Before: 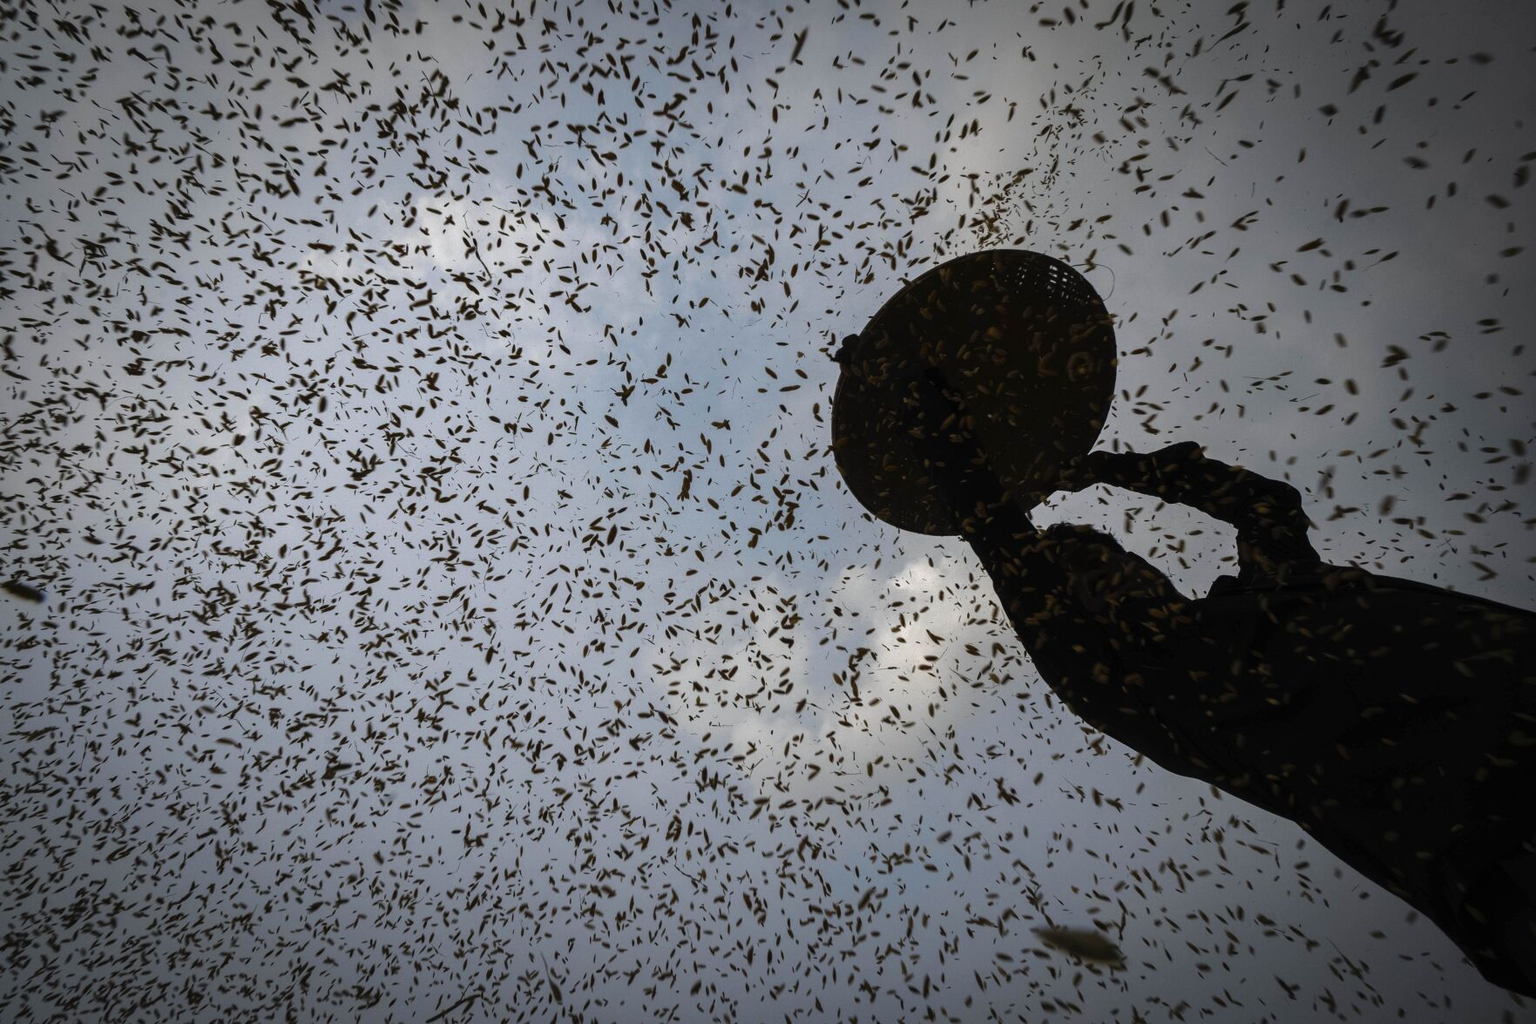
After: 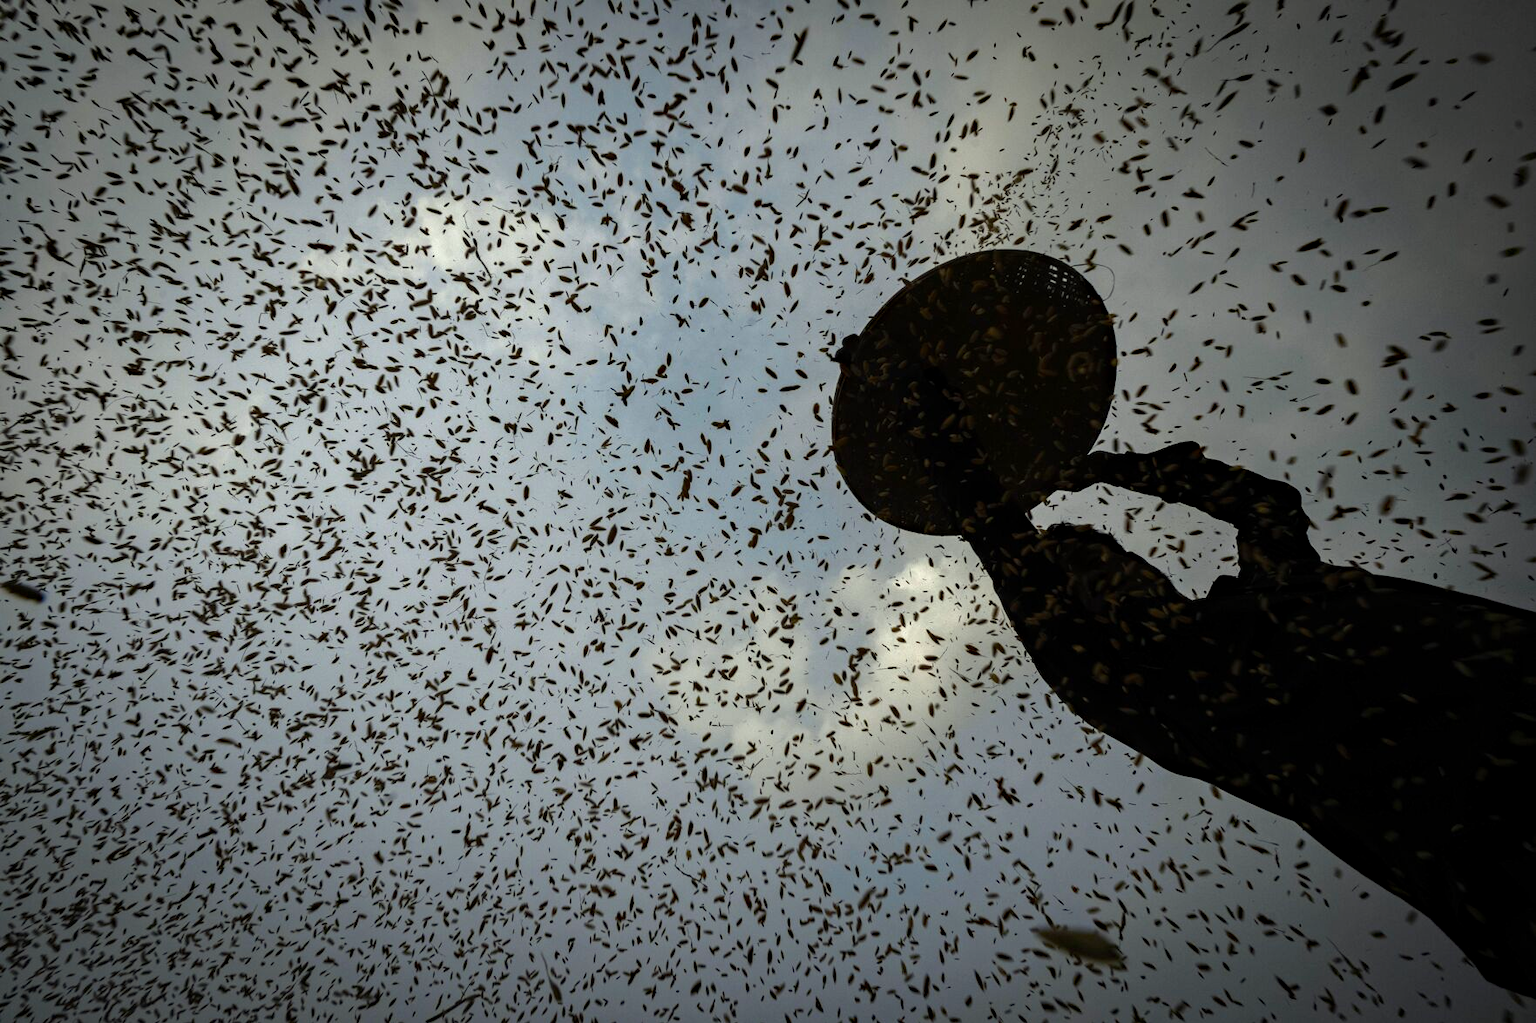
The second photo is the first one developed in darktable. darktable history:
haze removal: compatibility mode true, adaptive false
exposure: black level correction 0.002, compensate exposure bias true, compensate highlight preservation false
color correction: highlights a* -4.24, highlights b* 6.29
